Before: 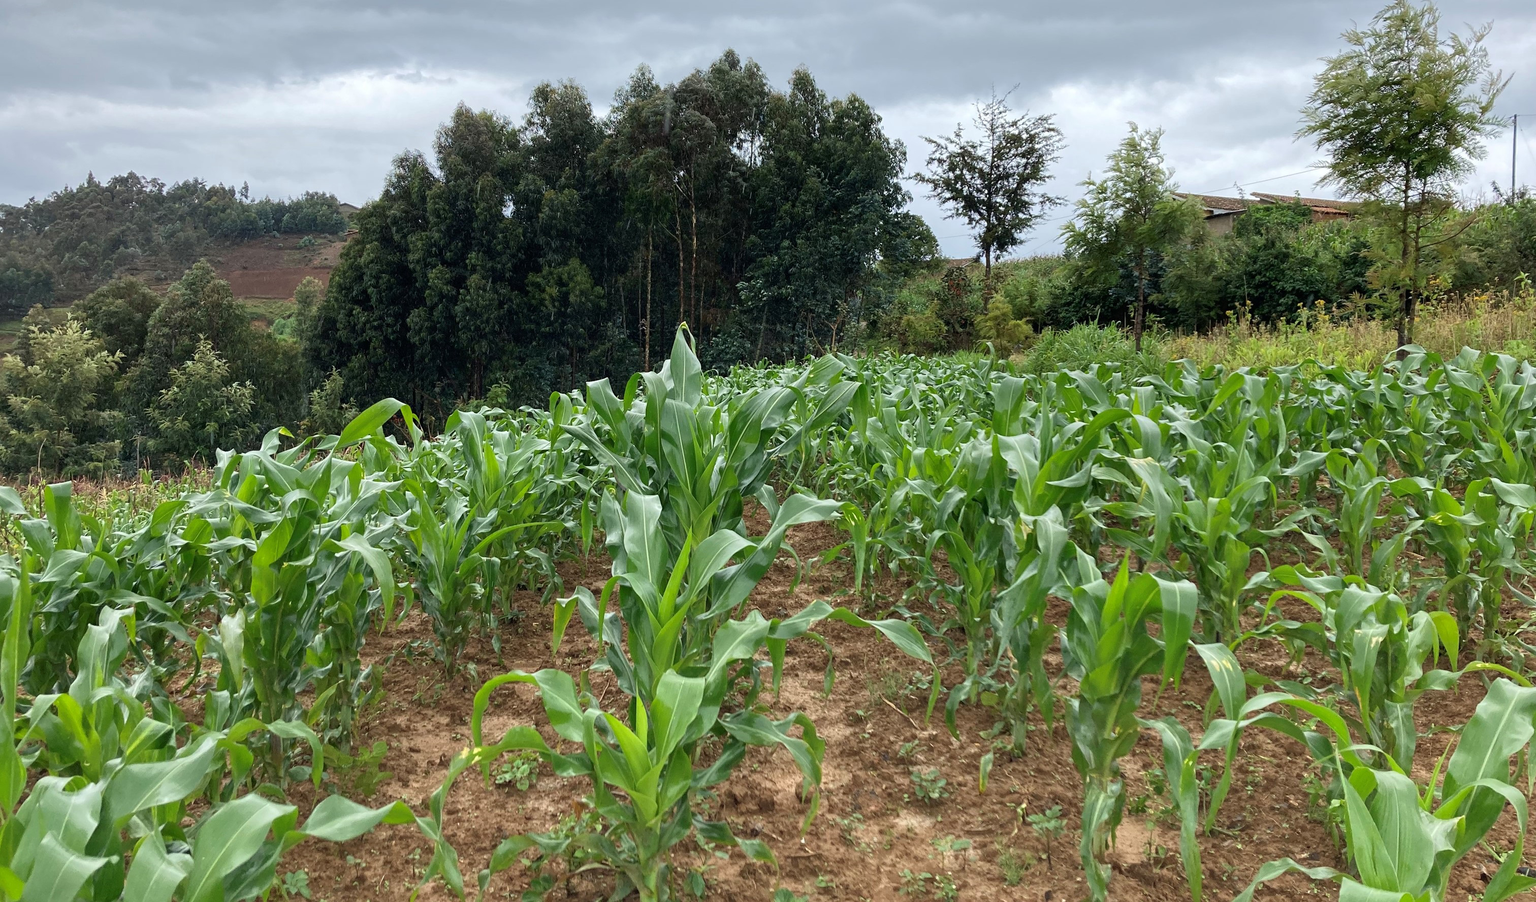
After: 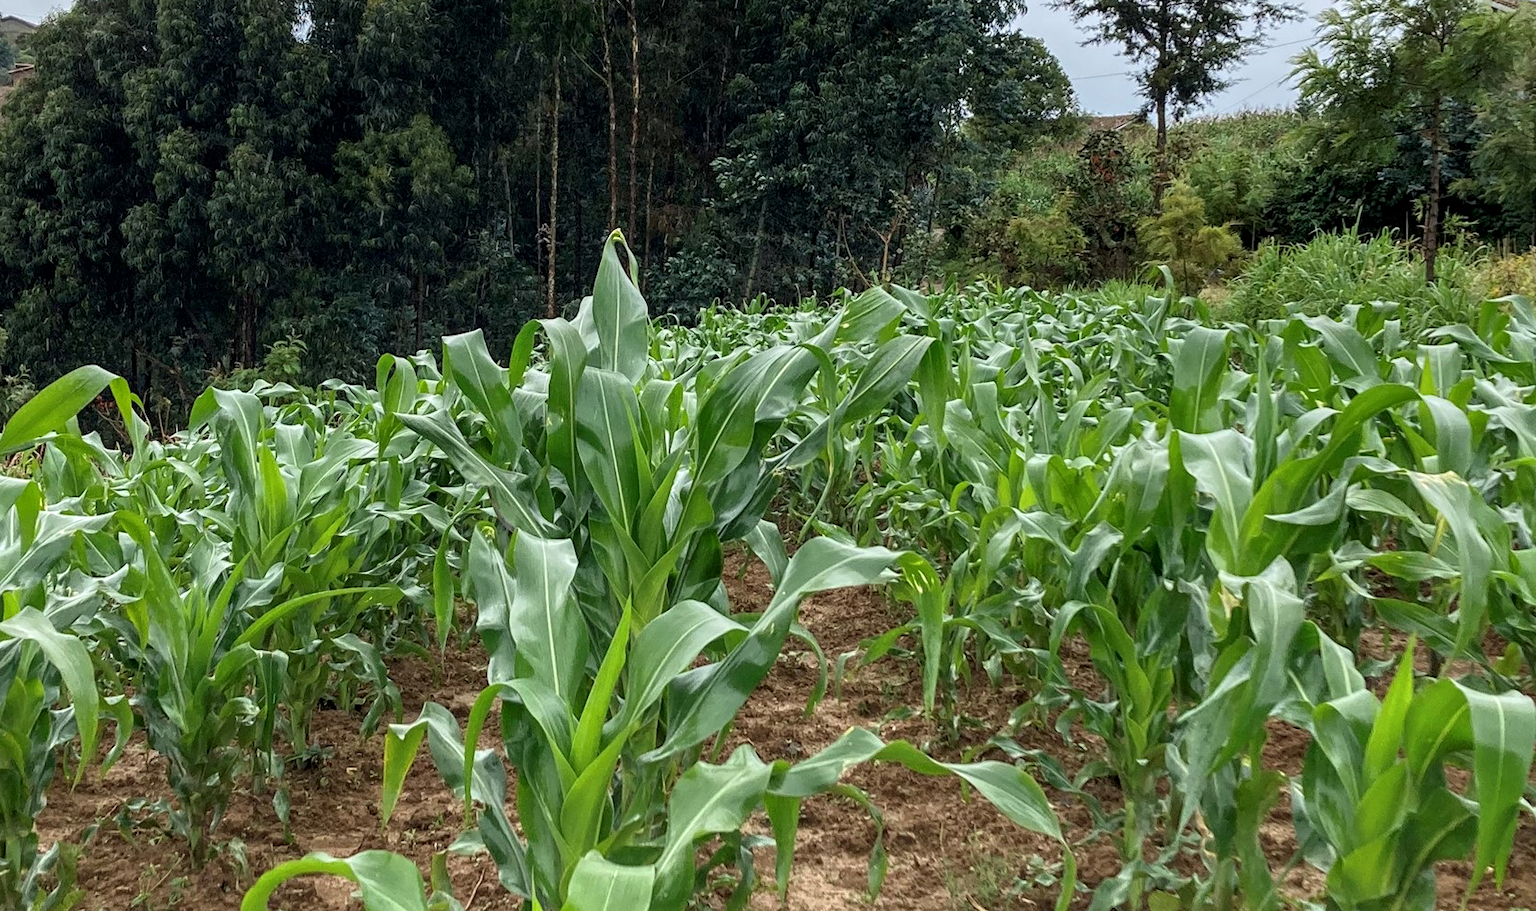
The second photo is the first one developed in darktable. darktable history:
crop and rotate: left 22.099%, top 21.541%, right 22.042%, bottom 22.004%
local contrast: on, module defaults
